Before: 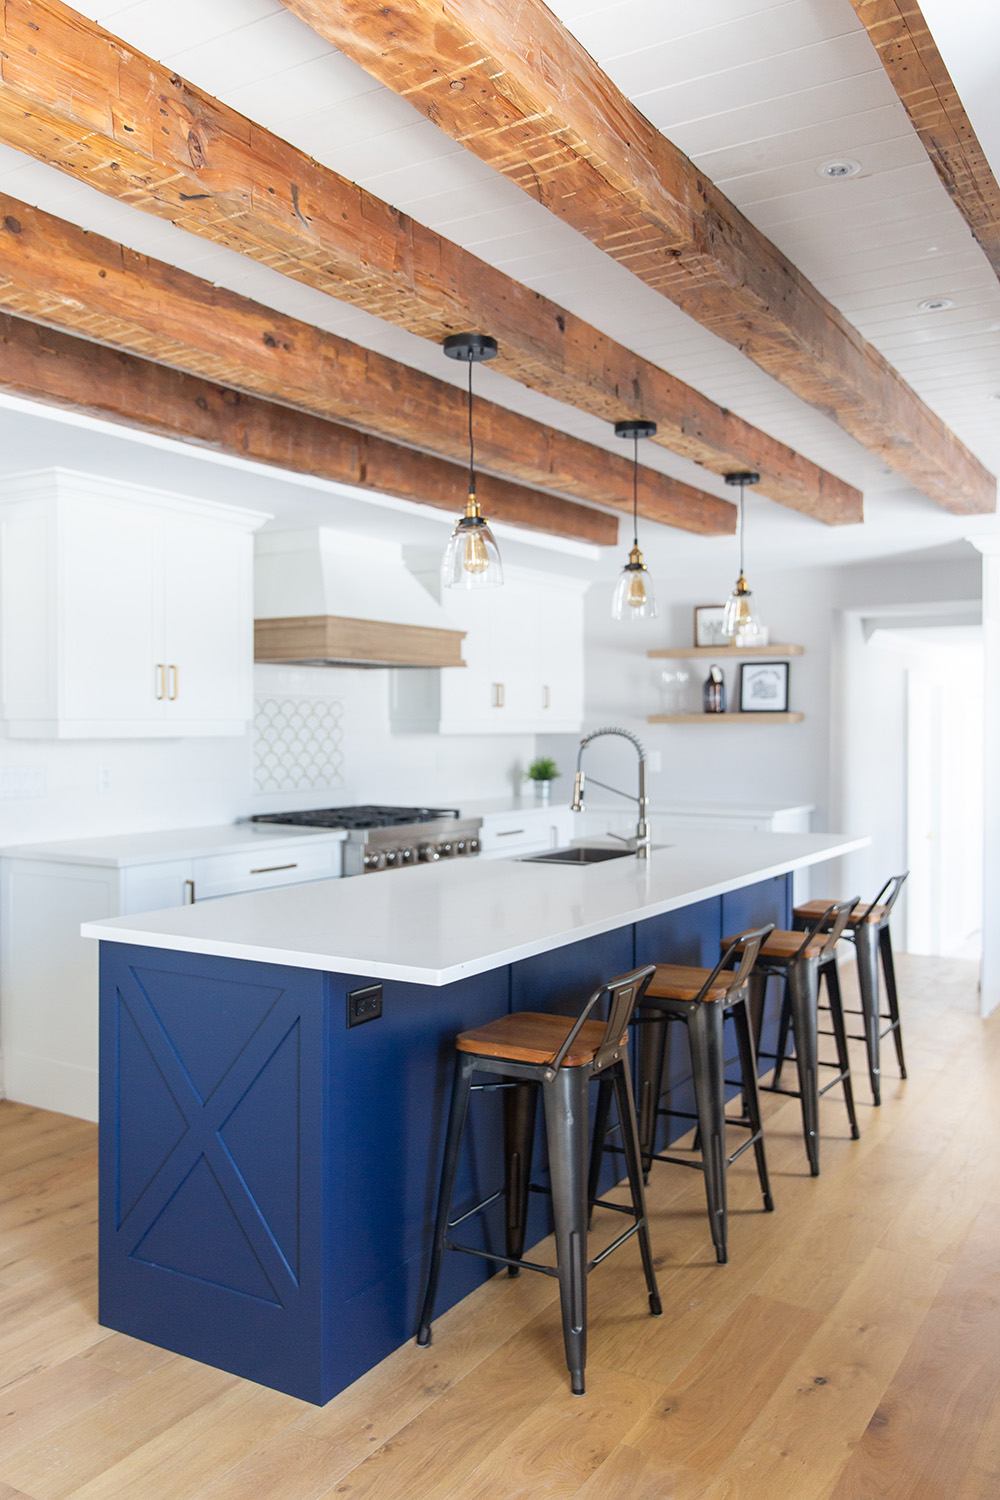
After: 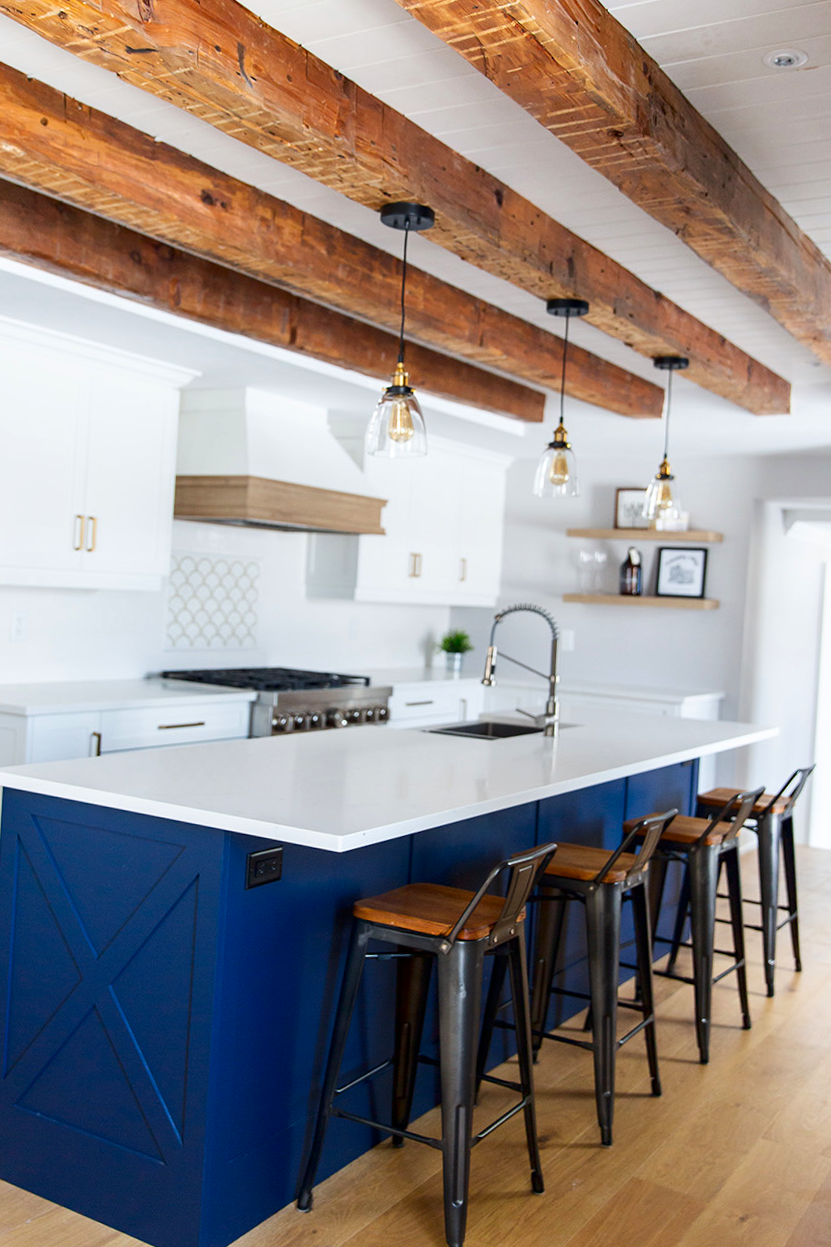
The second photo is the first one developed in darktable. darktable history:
contrast brightness saturation: contrast 0.12, brightness -0.12, saturation 0.2
crop and rotate: angle -3.27°, left 5.211%, top 5.211%, right 4.607%, bottom 4.607%
contrast equalizer: octaves 7, y [[0.6 ×6], [0.55 ×6], [0 ×6], [0 ×6], [0 ×6]], mix 0.15
